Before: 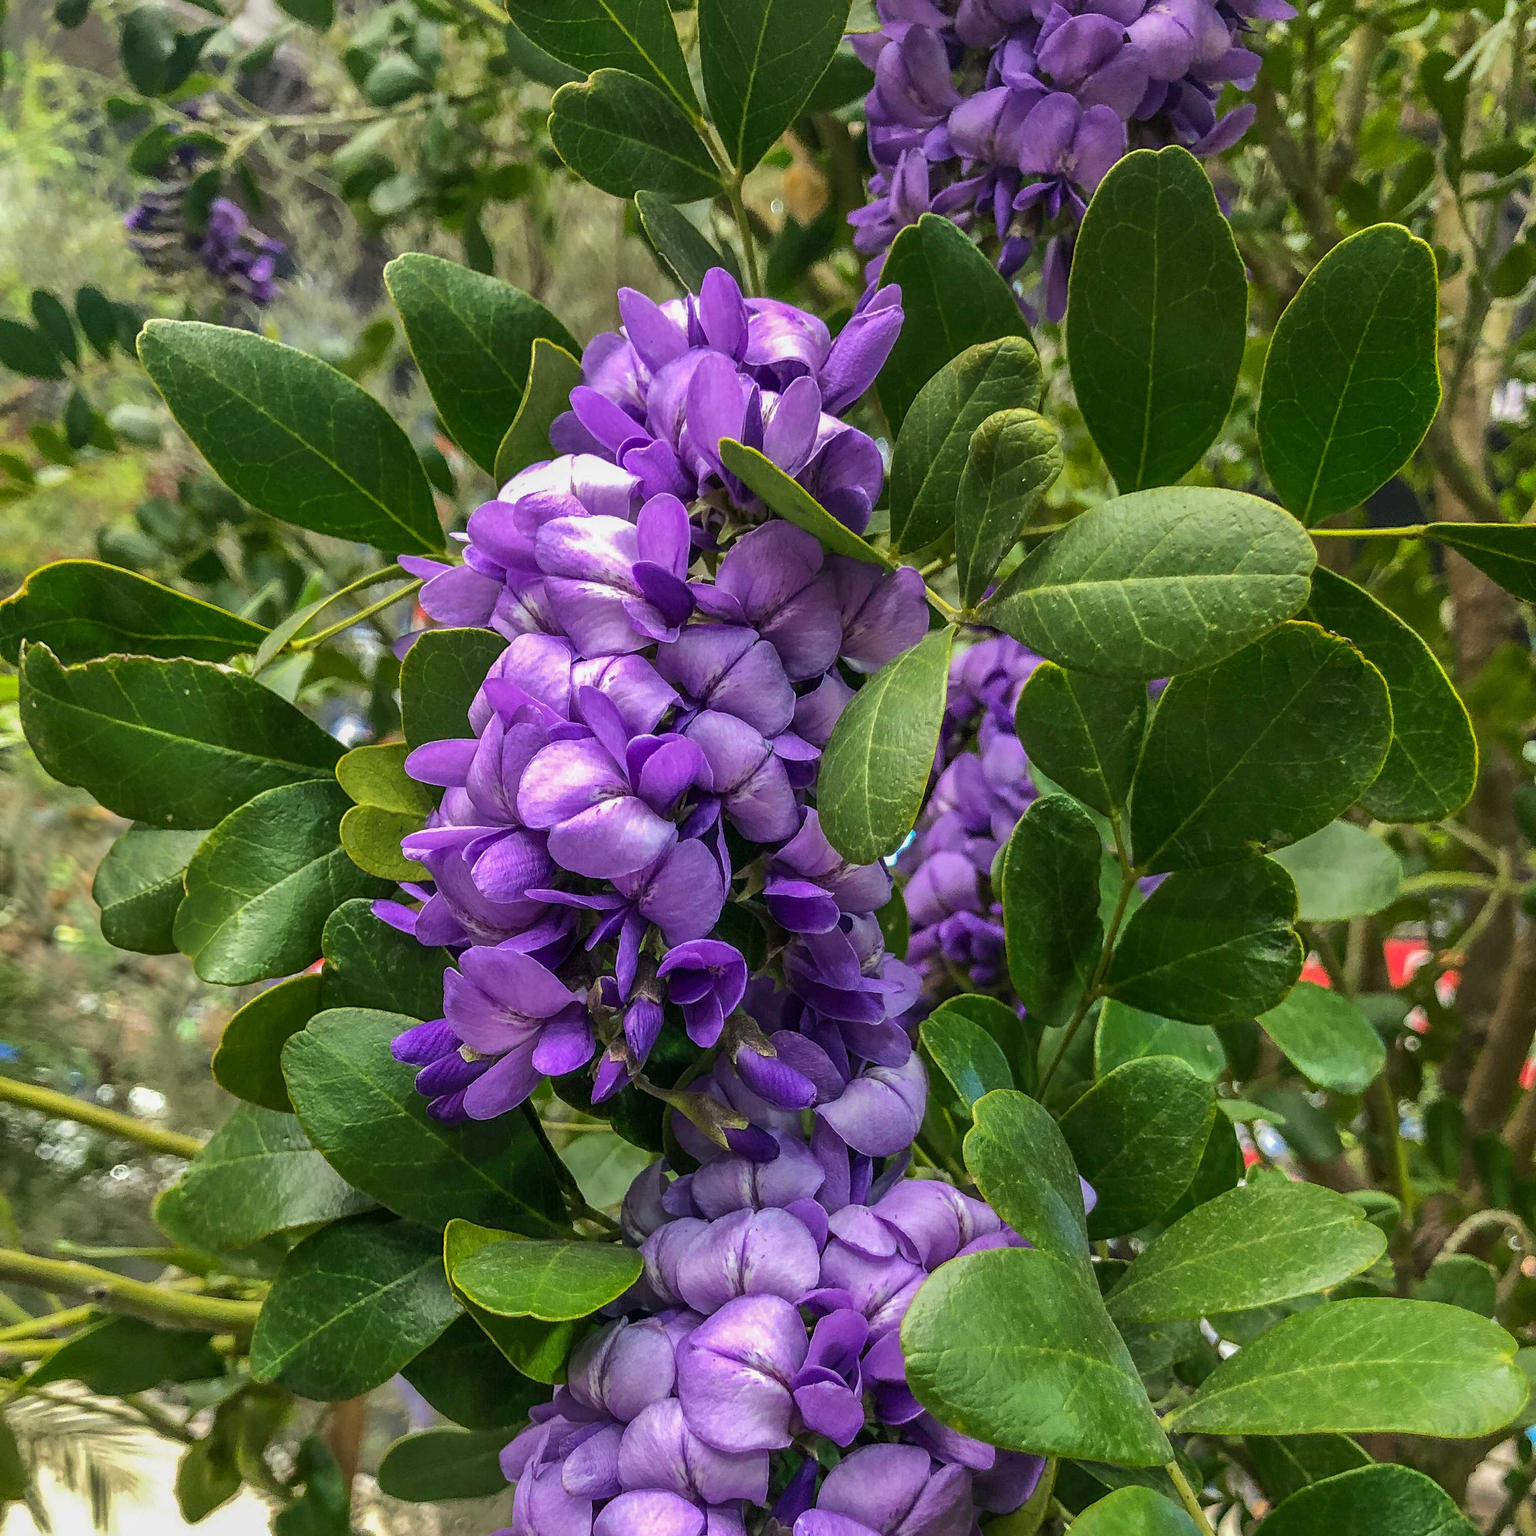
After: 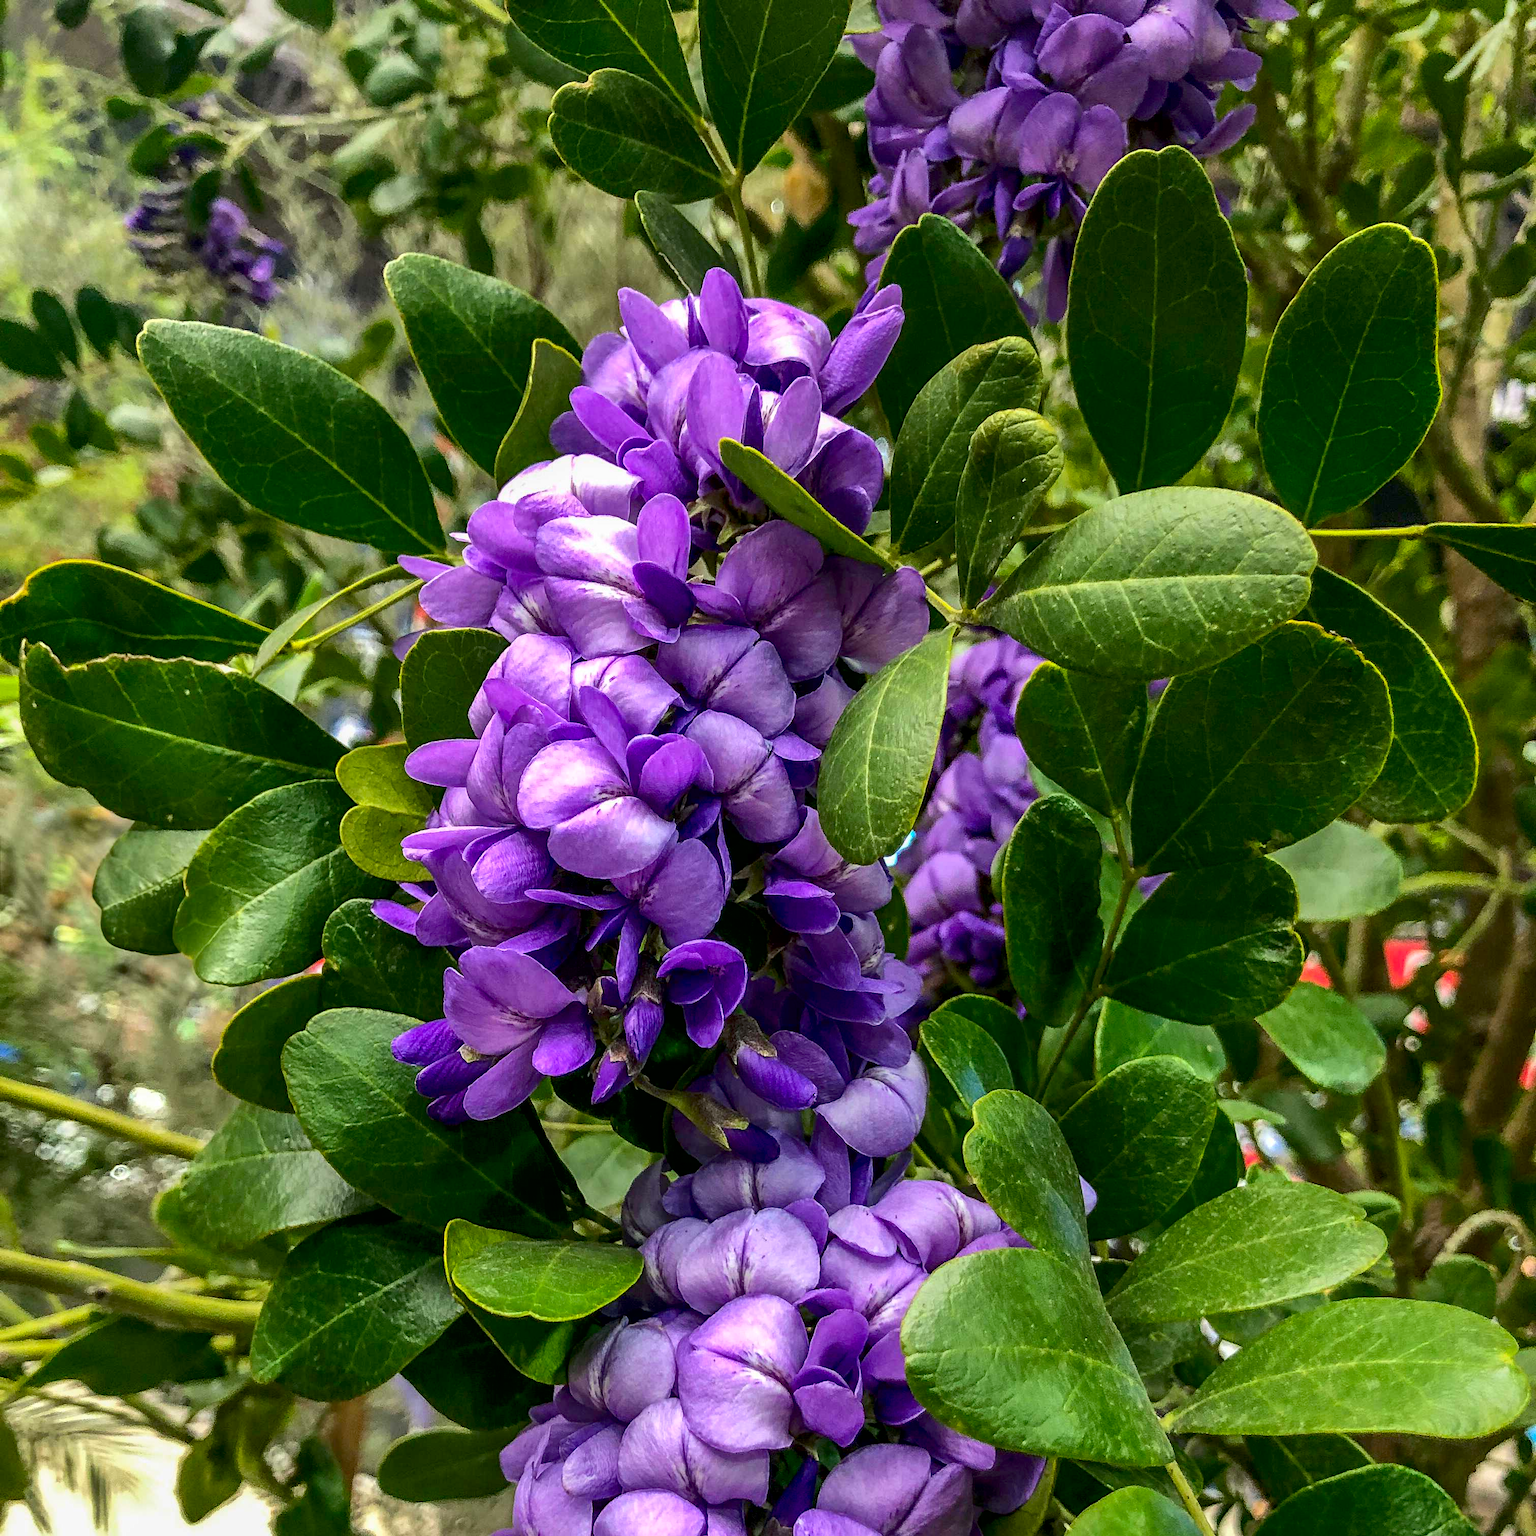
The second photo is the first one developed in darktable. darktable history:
contrast brightness saturation: contrast 0.15, brightness -0.01, saturation 0.1
exposure: black level correction 0.009, exposure 0.119 EV, compensate highlight preservation false
